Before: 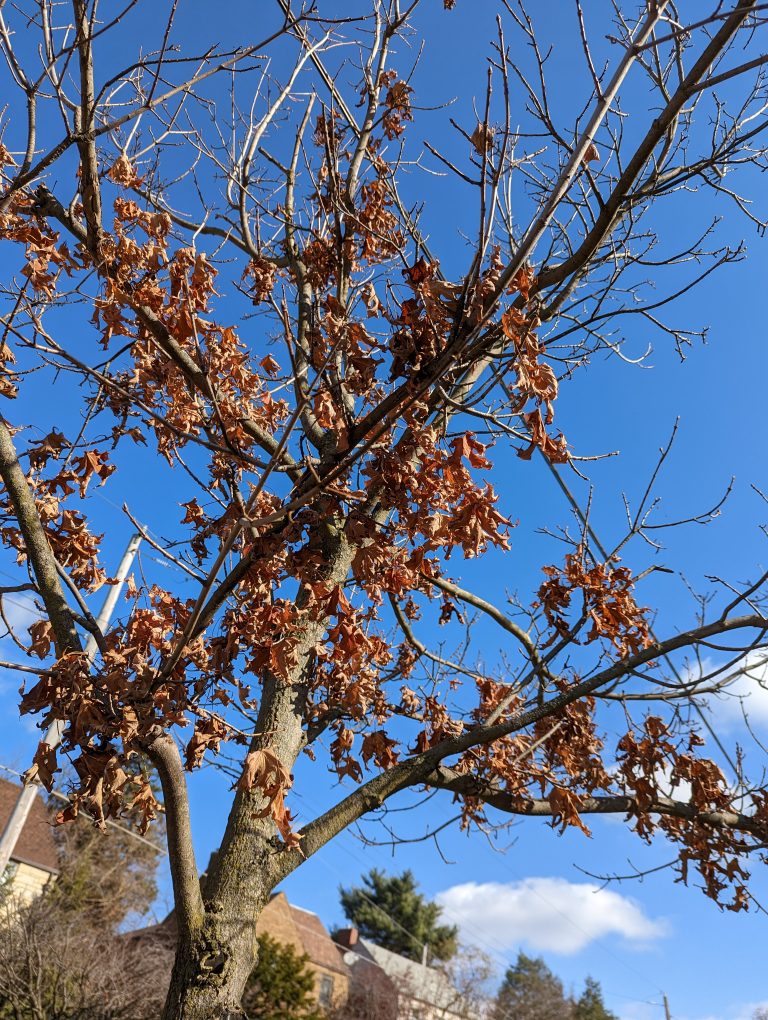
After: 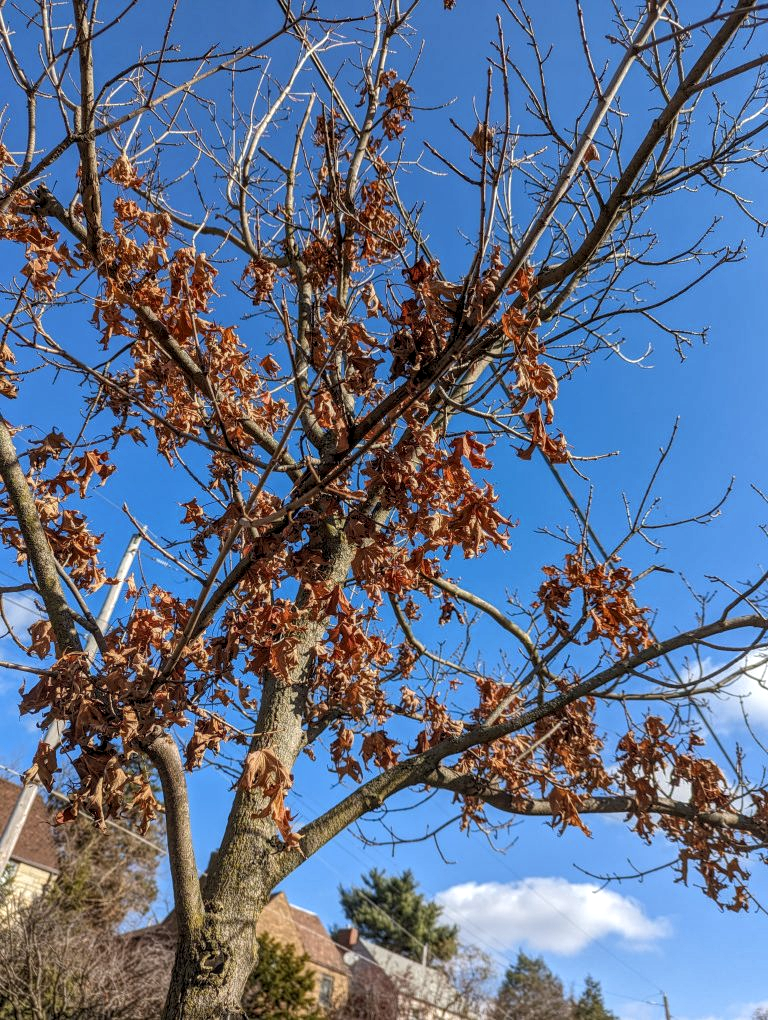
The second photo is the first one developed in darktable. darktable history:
local contrast: highlights 76%, shadows 55%, detail 177%, midtone range 0.214
